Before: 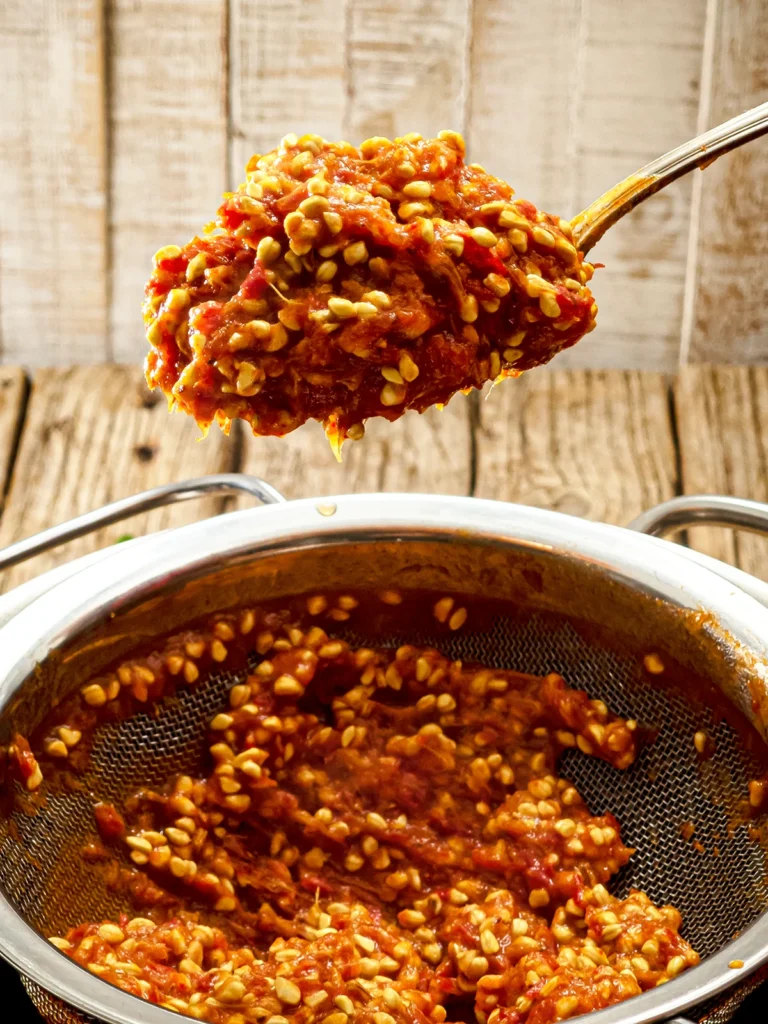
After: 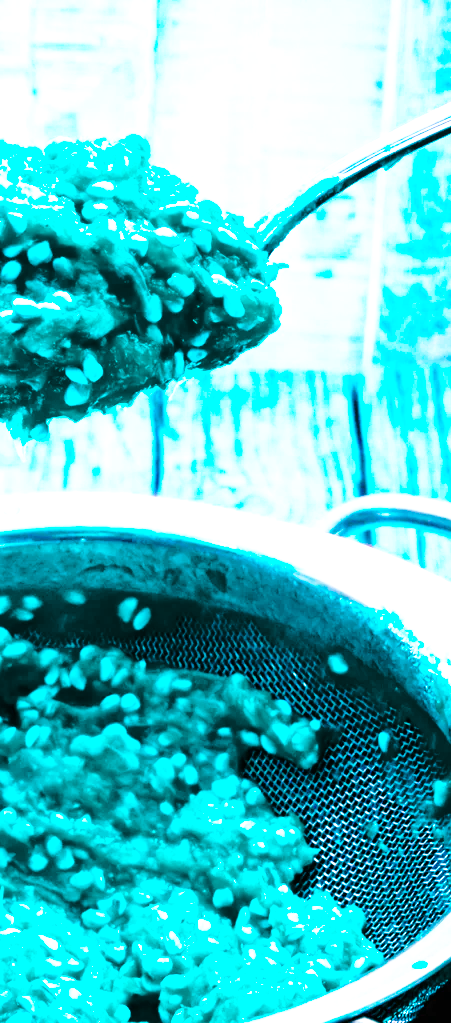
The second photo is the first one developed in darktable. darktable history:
base curve: curves: ch0 [(0, 0) (0.028, 0.03) (0.121, 0.232) (0.46, 0.748) (0.859, 0.968) (1, 1)], preserve colors none
color balance rgb: perceptual saturation grading › global saturation 37.185%, perceptual saturation grading › shadows 35.46%, hue shift 177.55°, global vibrance 49.836%, contrast 0.539%
exposure: black level correction 0, exposure 1.2 EV, compensate highlight preservation false
tone equalizer: mask exposure compensation -0.505 EV
crop: left 41.19%
